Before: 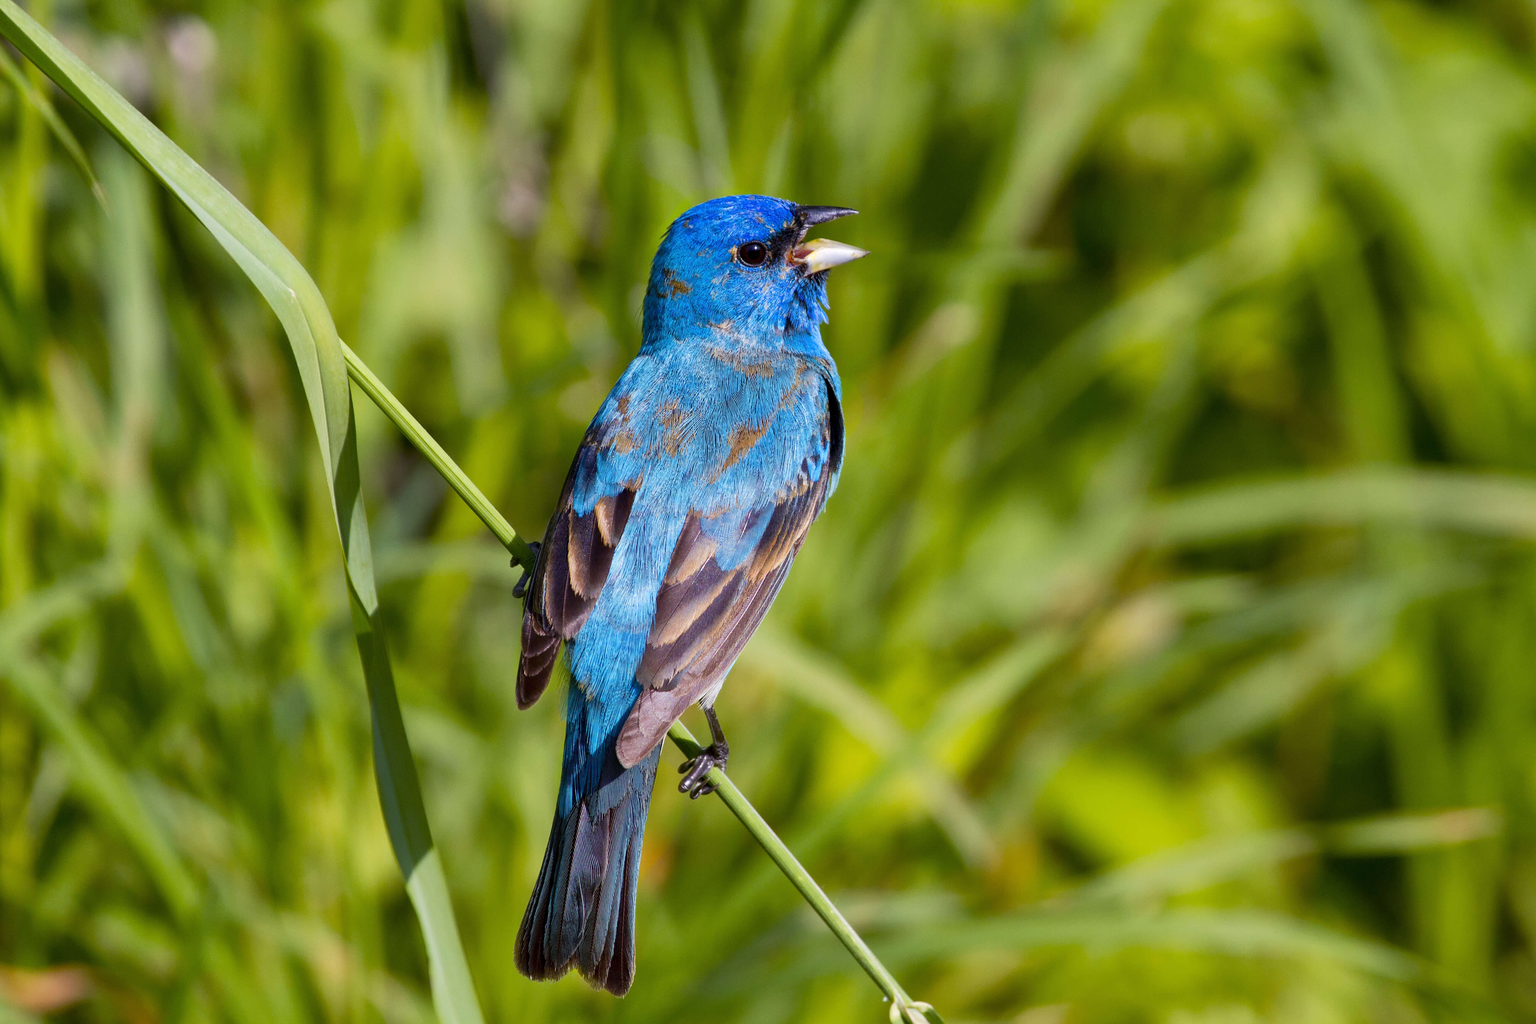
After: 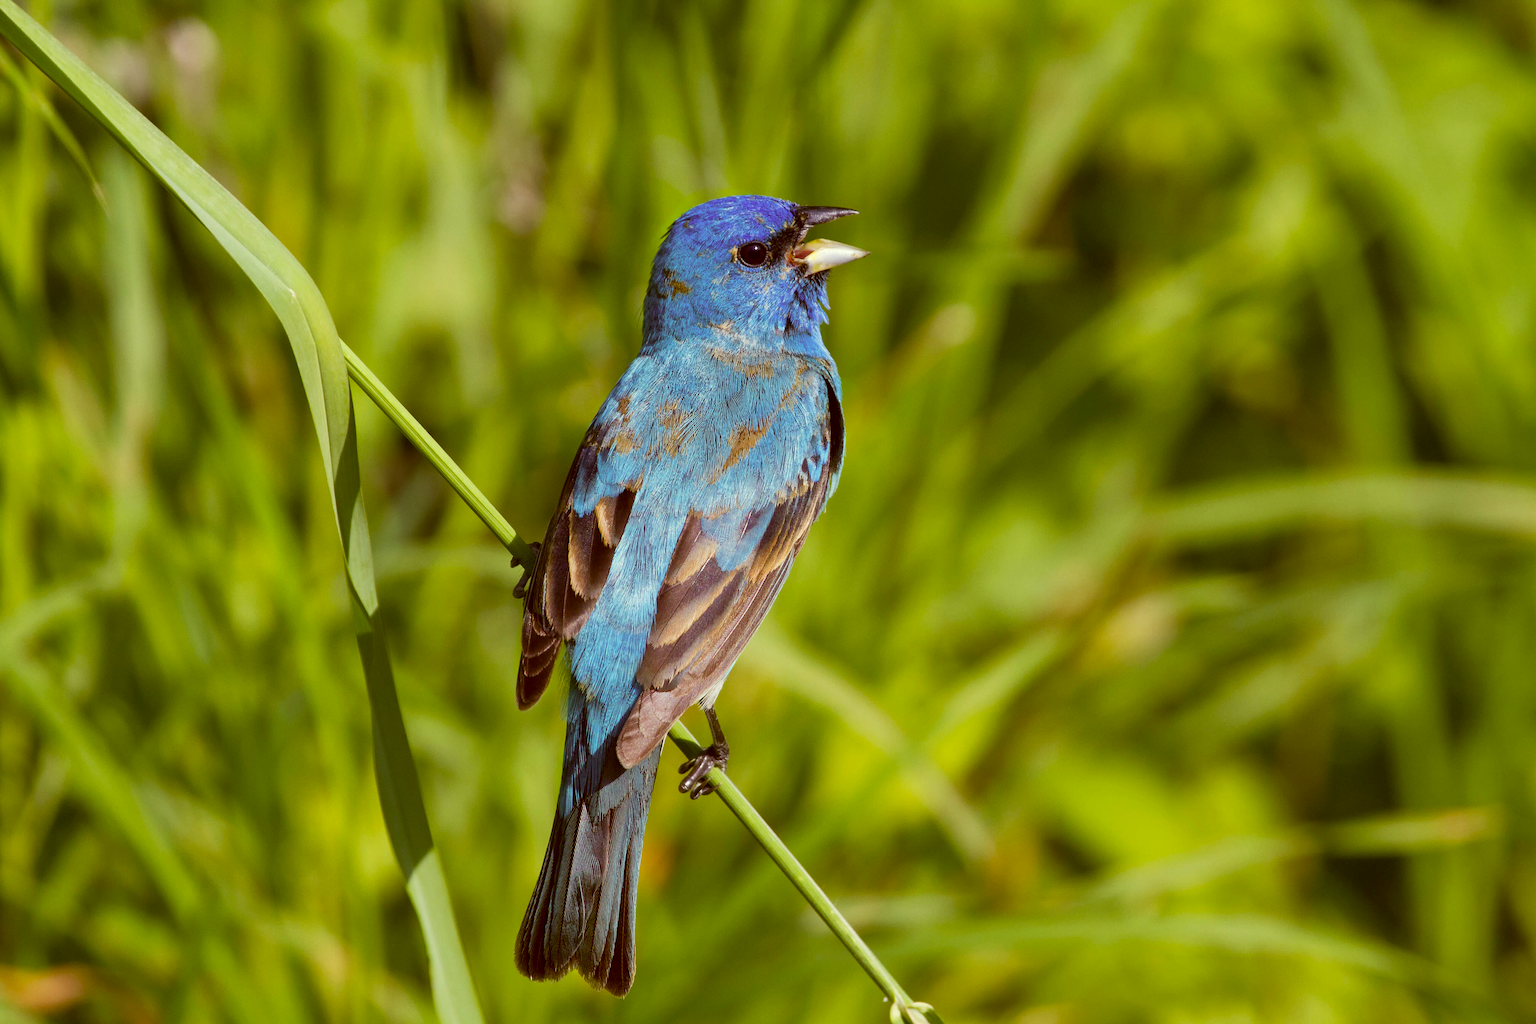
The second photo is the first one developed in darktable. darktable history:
color correction: highlights a* -5.4, highlights b* 9.8, shadows a* 9.39, shadows b* 24.71
